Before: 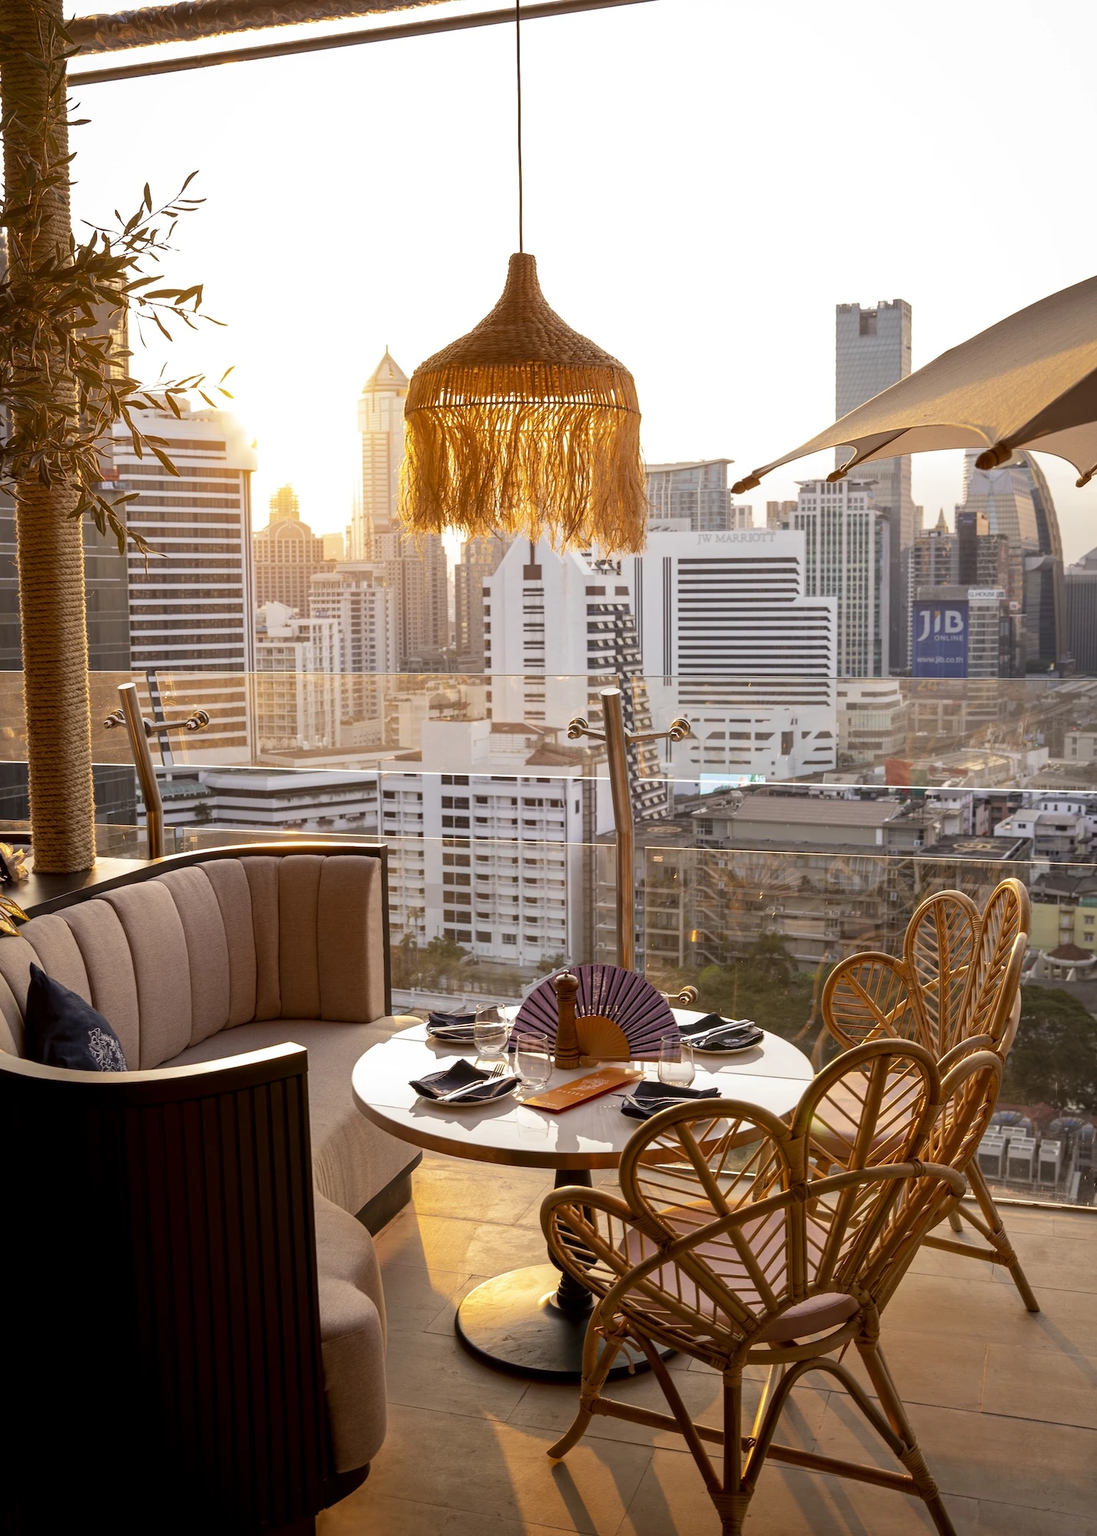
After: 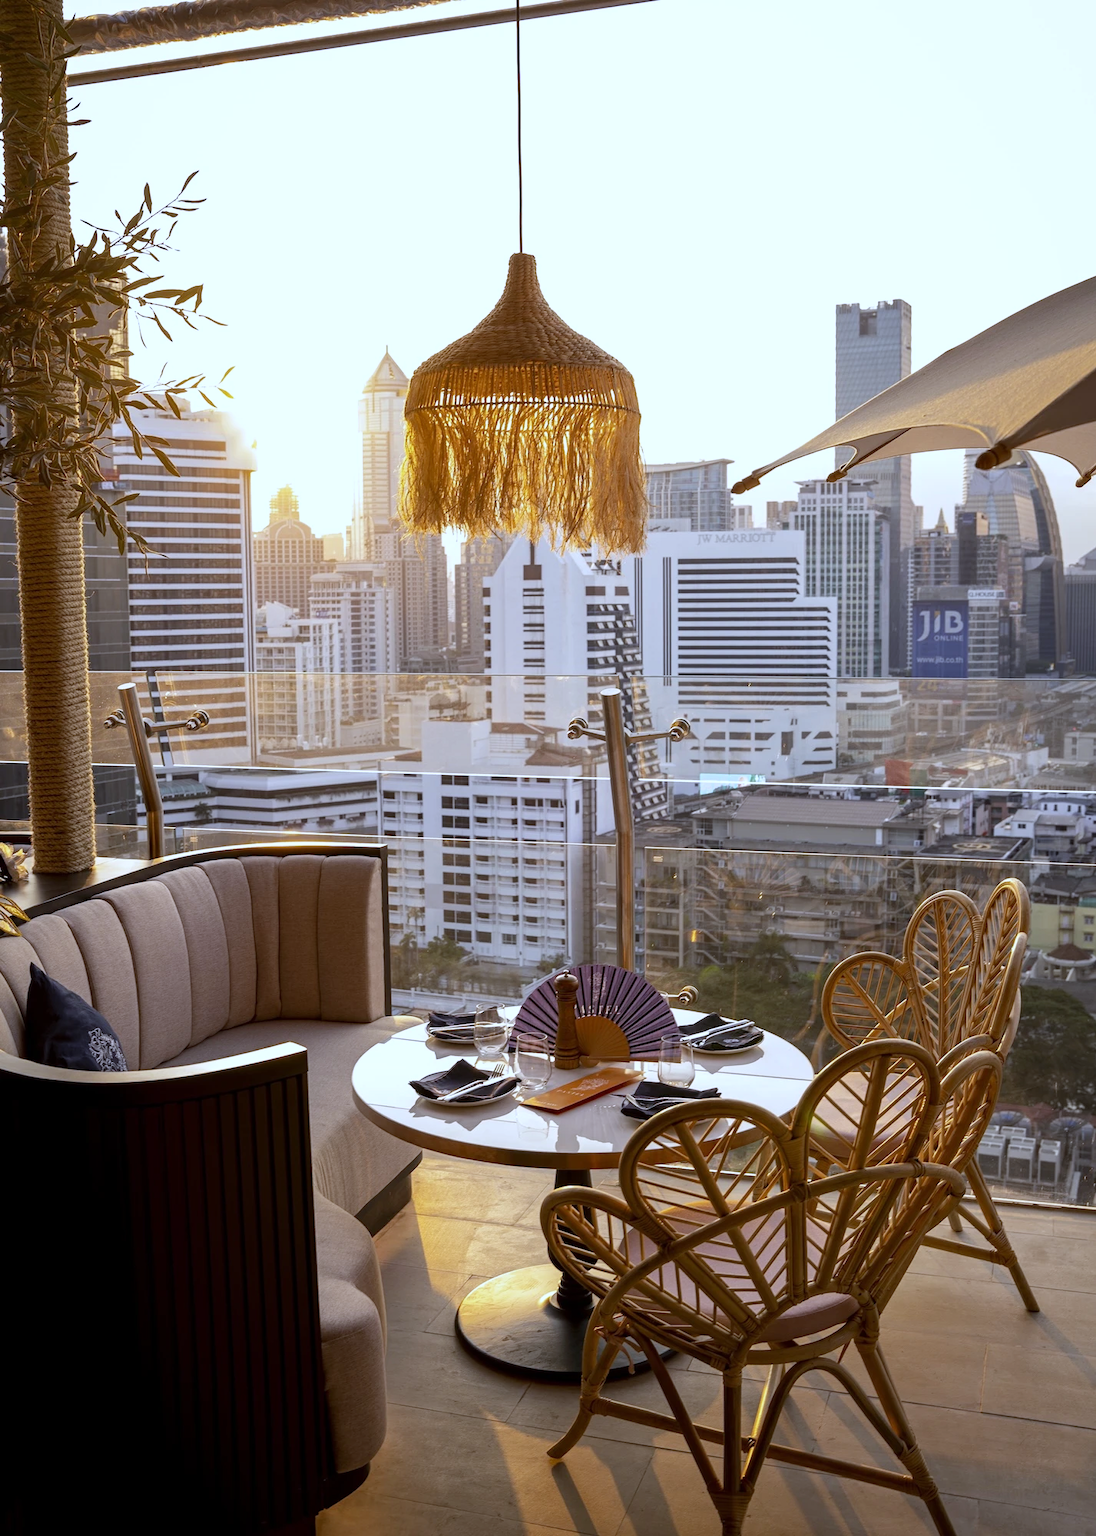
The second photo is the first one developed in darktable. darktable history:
white balance: red 0.926, green 1.003, blue 1.133
